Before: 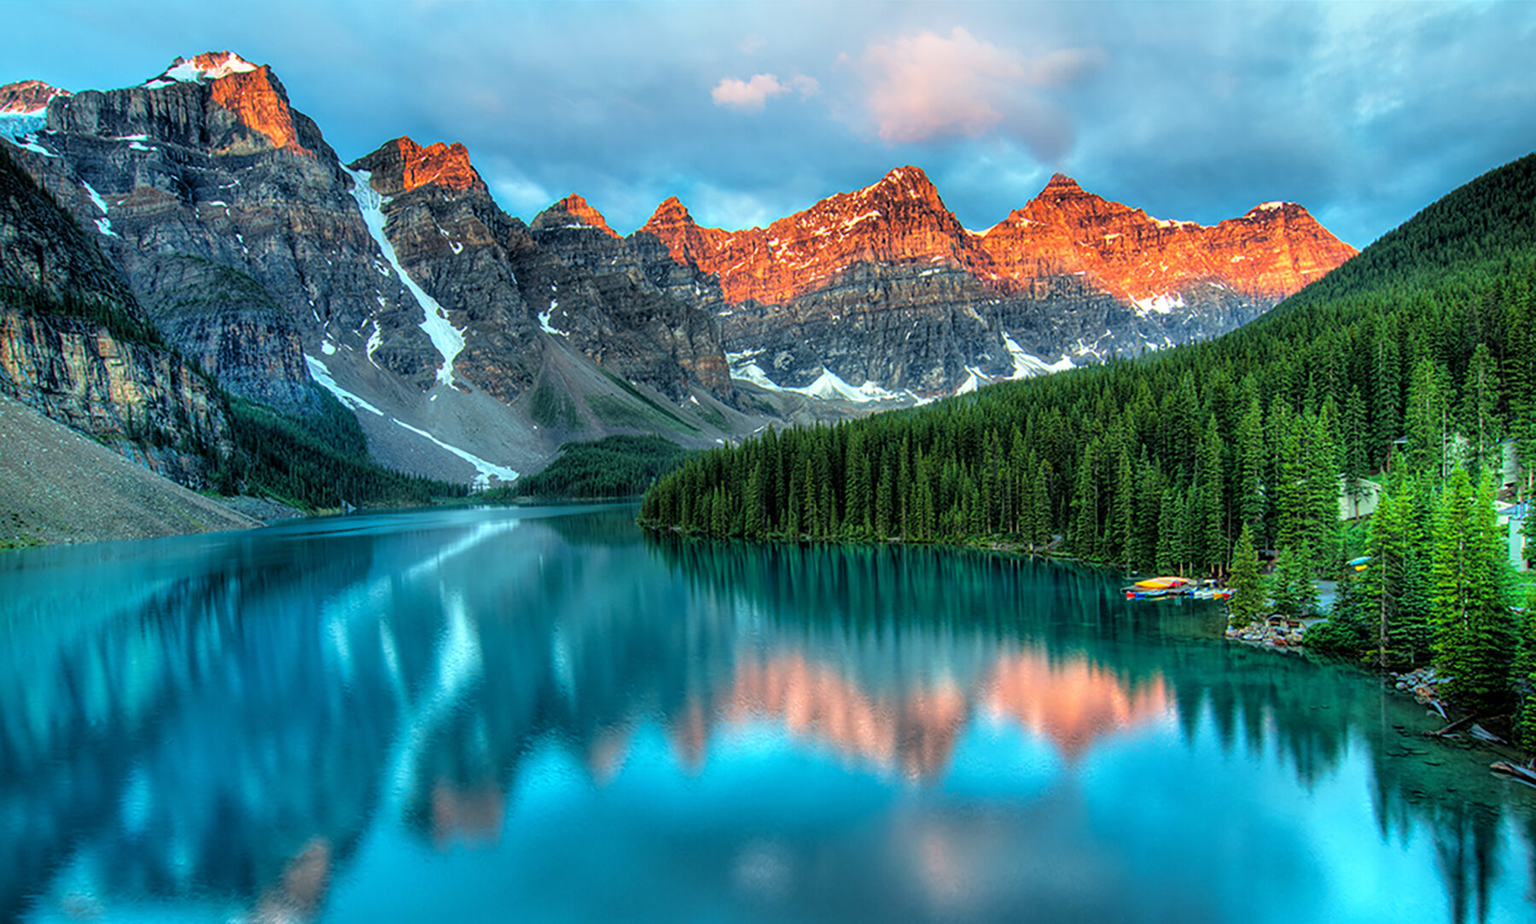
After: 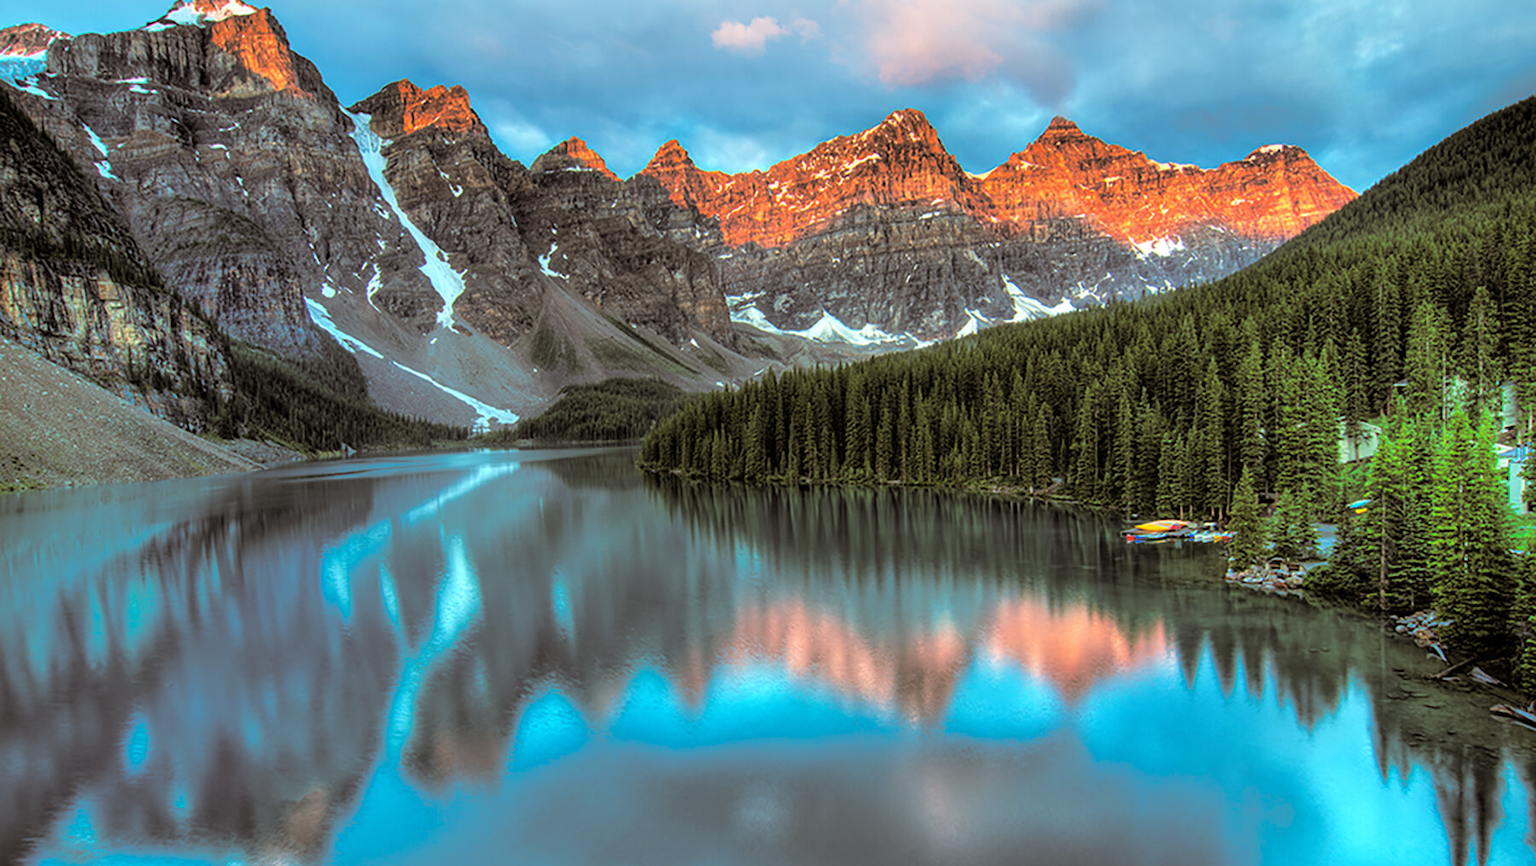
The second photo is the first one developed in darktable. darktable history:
exposure: compensate highlight preservation false
split-toning: shadows › hue 32.4°, shadows › saturation 0.51, highlights › hue 180°, highlights › saturation 0, balance -60.17, compress 55.19%
crop and rotate: top 6.25%
